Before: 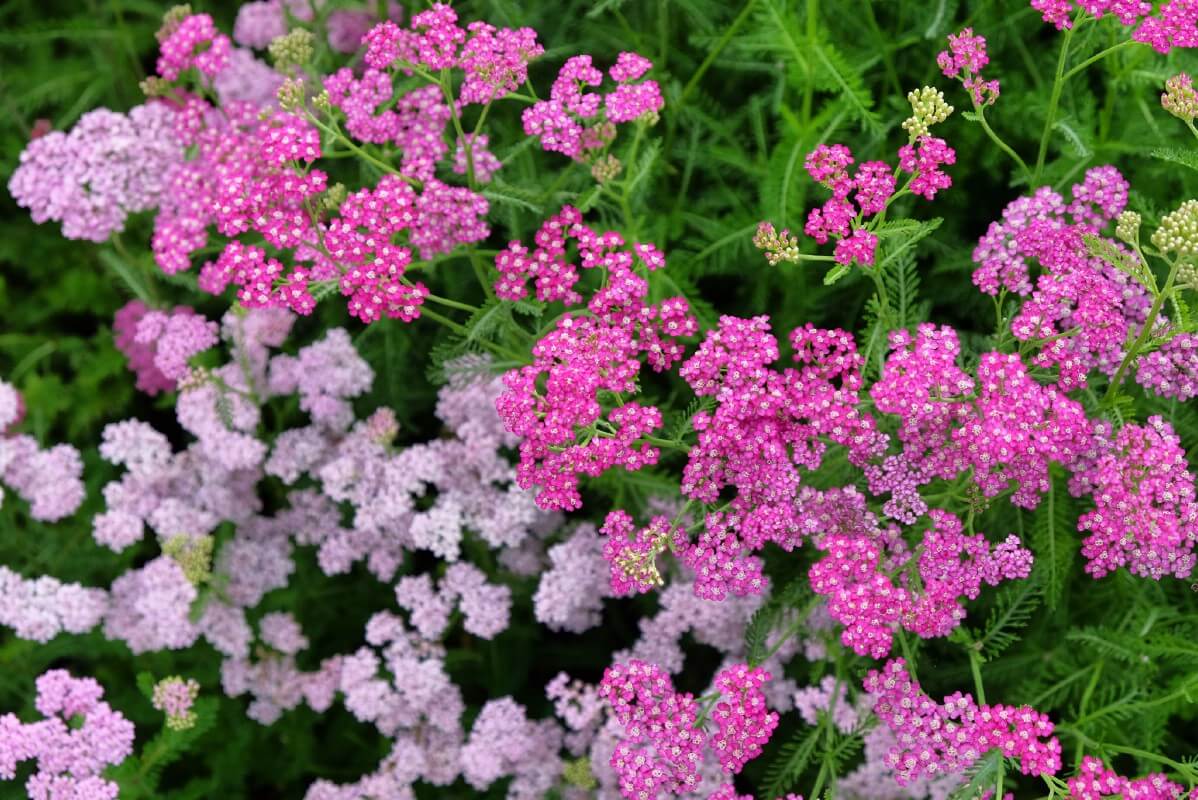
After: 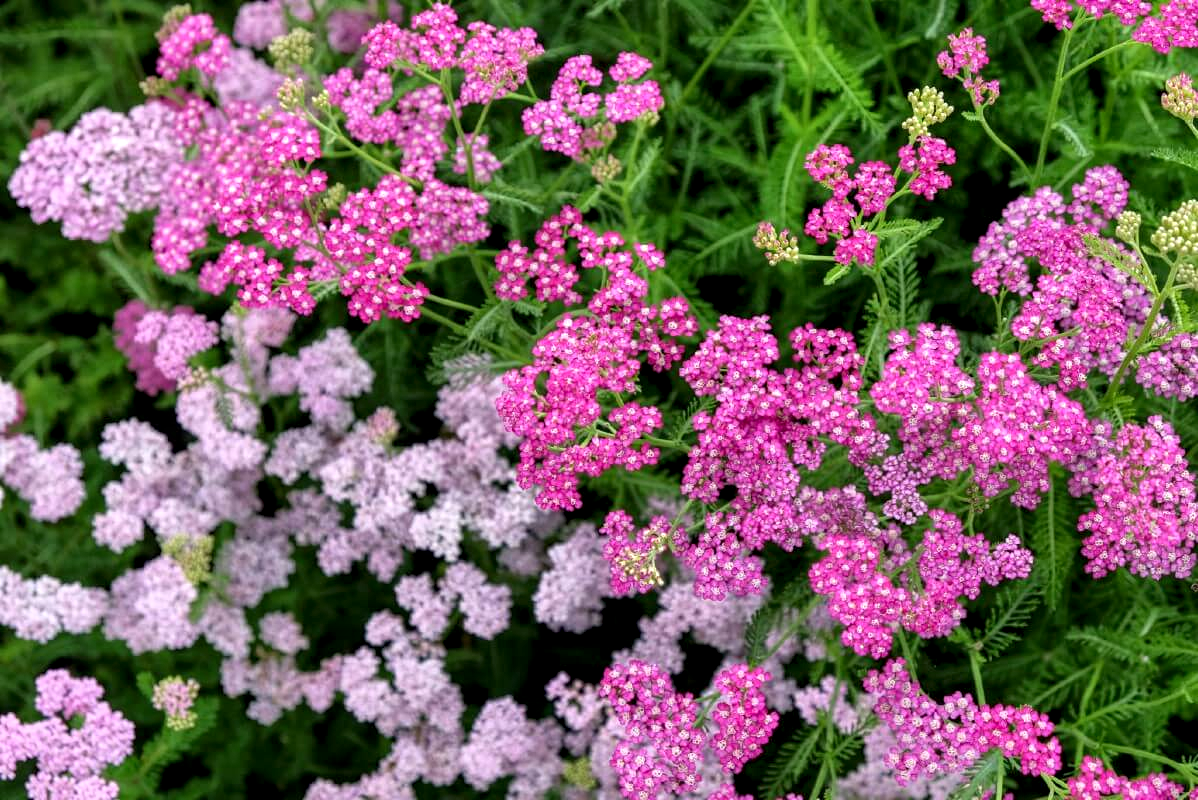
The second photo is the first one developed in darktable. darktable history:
local contrast: highlights 41%, shadows 62%, detail 137%, midtone range 0.51
exposure: black level correction 0.001, exposure 0.139 EV, compensate highlight preservation false
